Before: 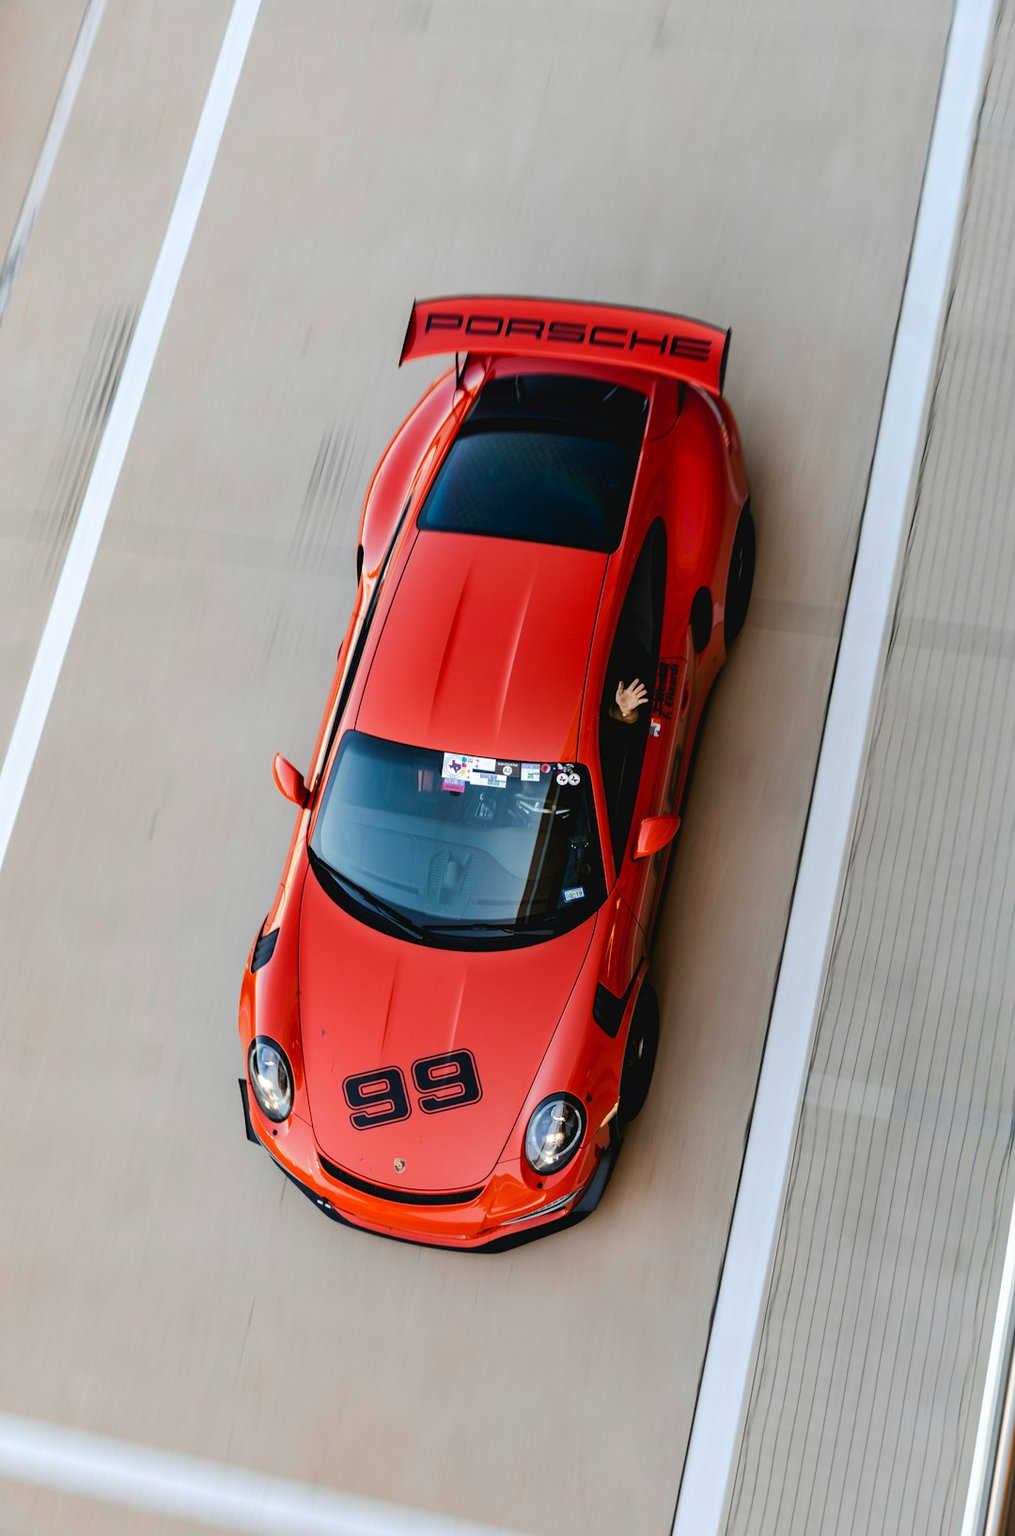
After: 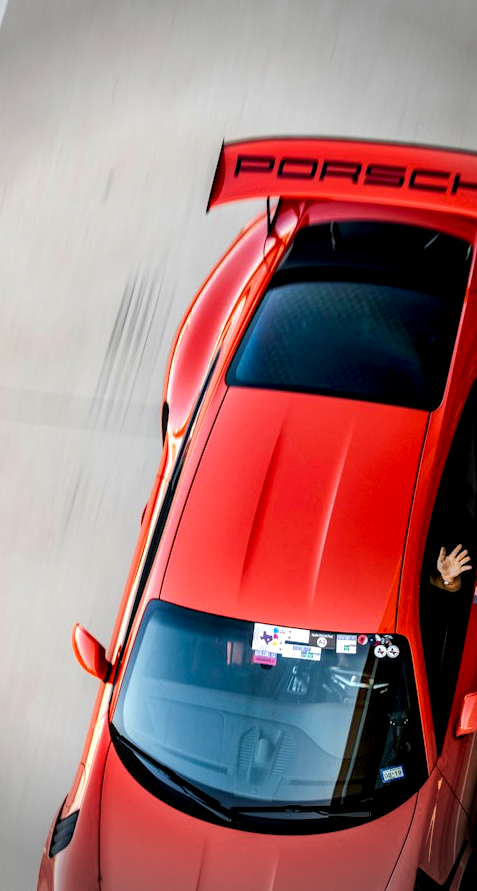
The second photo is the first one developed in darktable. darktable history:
local contrast: highlights 62%, detail 143%, midtone range 0.422
vignetting: fall-off start 75.78%, fall-off radius 28.21%, center (-0.009, 0), width/height ratio 0.97
crop: left 20.188%, top 10.907%, right 35.579%, bottom 34.597%
exposure: black level correction 0.005, exposure 0.413 EV, compensate highlight preservation false
